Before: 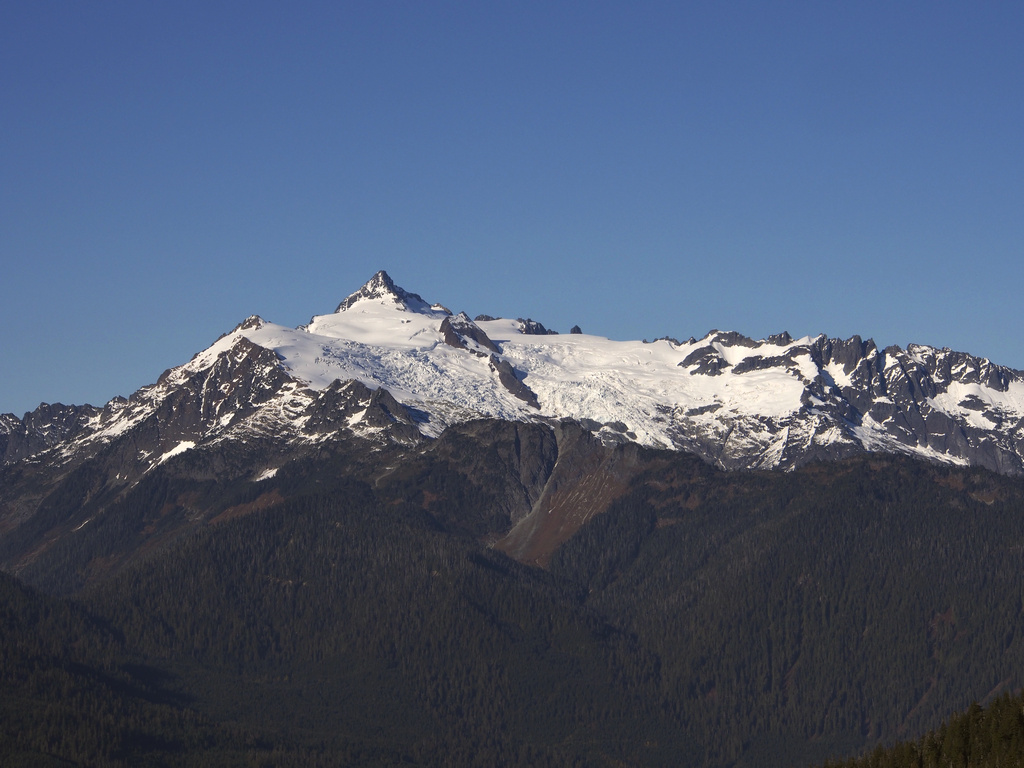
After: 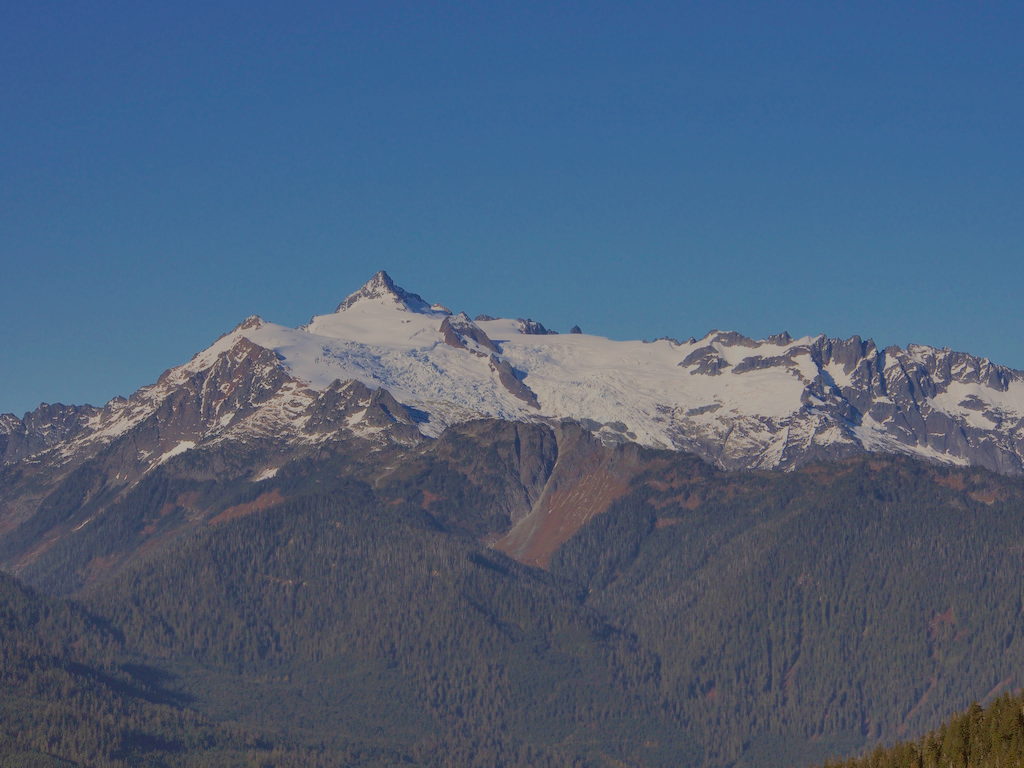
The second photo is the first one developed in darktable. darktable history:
shadows and highlights: white point adjustment 0.05, highlights color adjustment 55.9%, soften with gaussian
filmic rgb: black relative exposure -16 EV, white relative exposure 8 EV, threshold 3 EV, hardness 4.17, latitude 50%, contrast 0.5, color science v5 (2021), contrast in shadows safe, contrast in highlights safe, enable highlight reconstruction true
